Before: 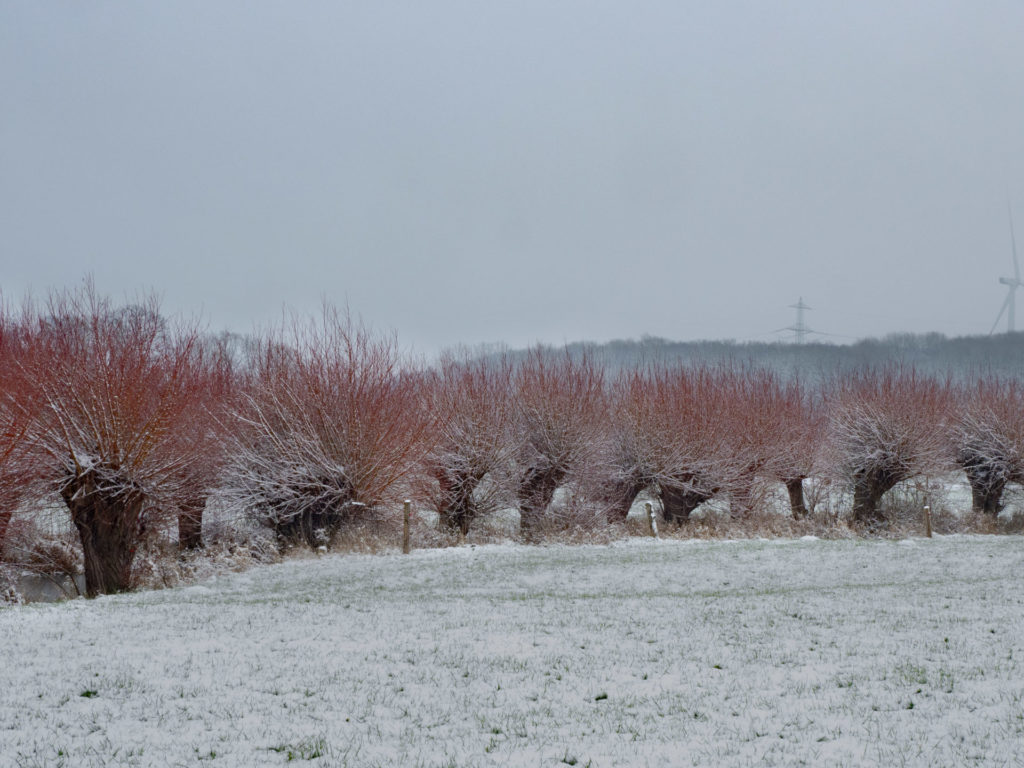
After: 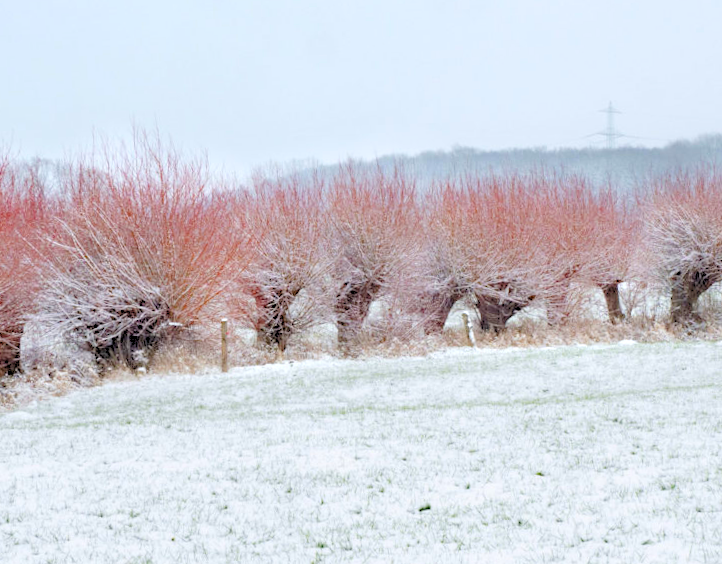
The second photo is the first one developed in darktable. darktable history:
levels: levels [0.072, 0.414, 0.976]
rotate and perspective: rotation -2.12°, lens shift (vertical) 0.009, lens shift (horizontal) -0.008, automatic cropping original format, crop left 0.036, crop right 0.964, crop top 0.05, crop bottom 0.959
crop: left 16.871%, top 22.857%, right 9.116%
exposure: black level correction 0.001, exposure 0.675 EV, compensate highlight preservation false
